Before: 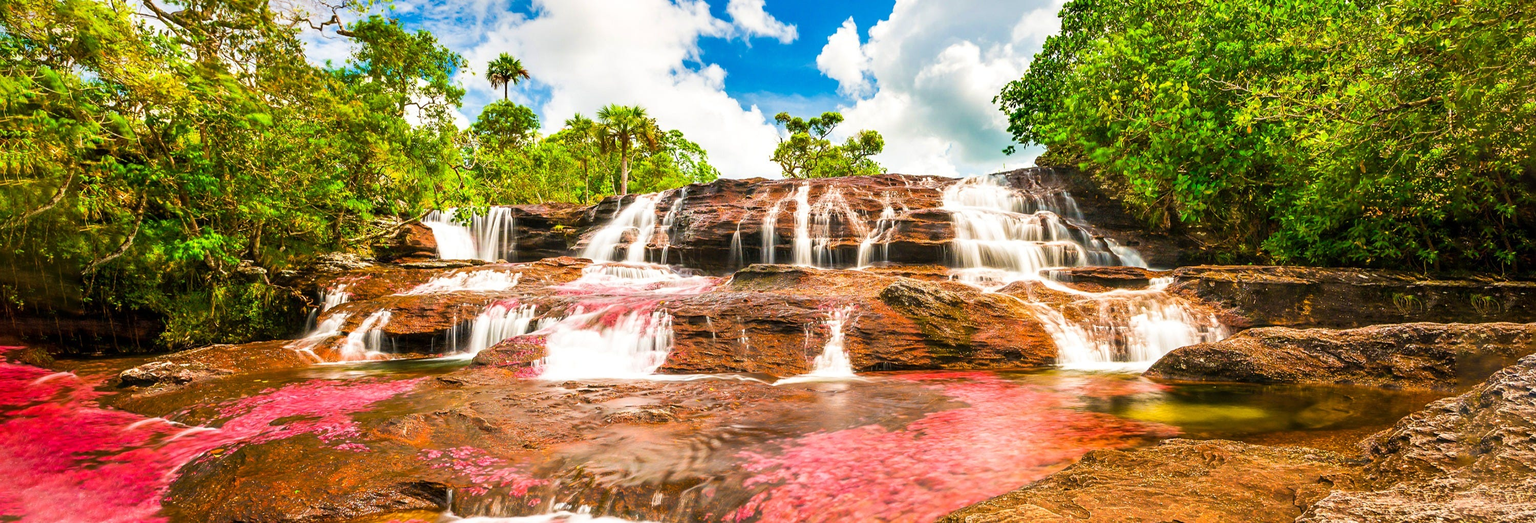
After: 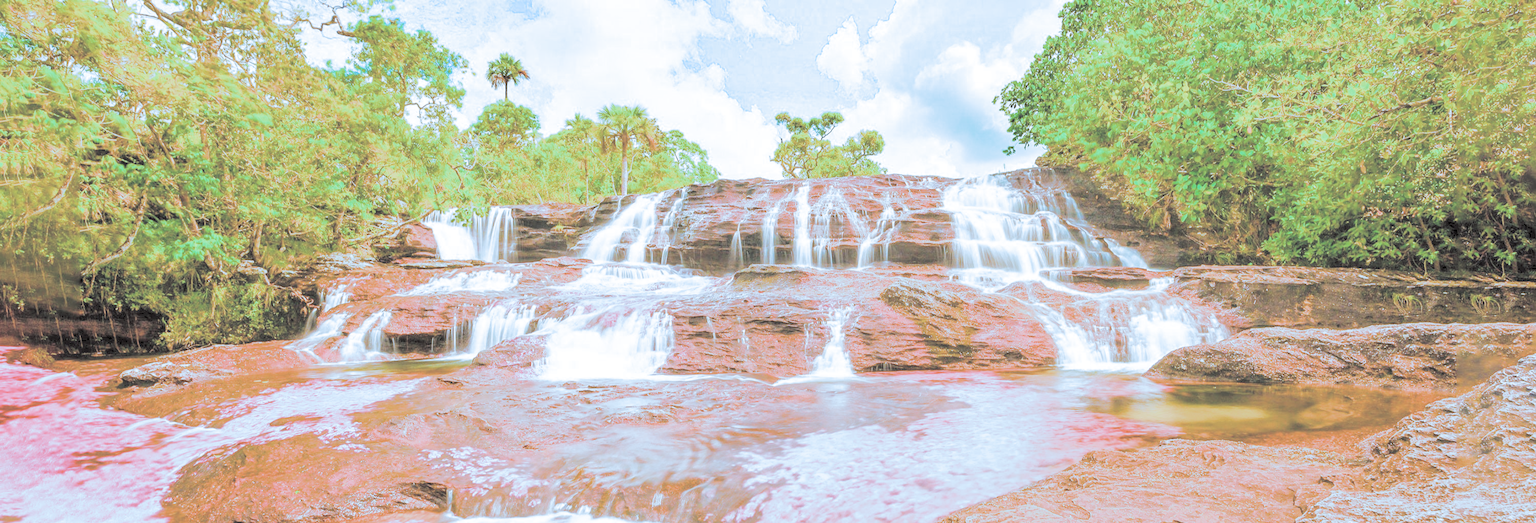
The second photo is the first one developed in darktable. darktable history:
split-toning: shadows › hue 351.18°, shadows › saturation 0.86, highlights › hue 218.82°, highlights › saturation 0.73, balance -19.167
contrast brightness saturation: brightness 1
exposure: compensate exposure bias true, compensate highlight preservation false
